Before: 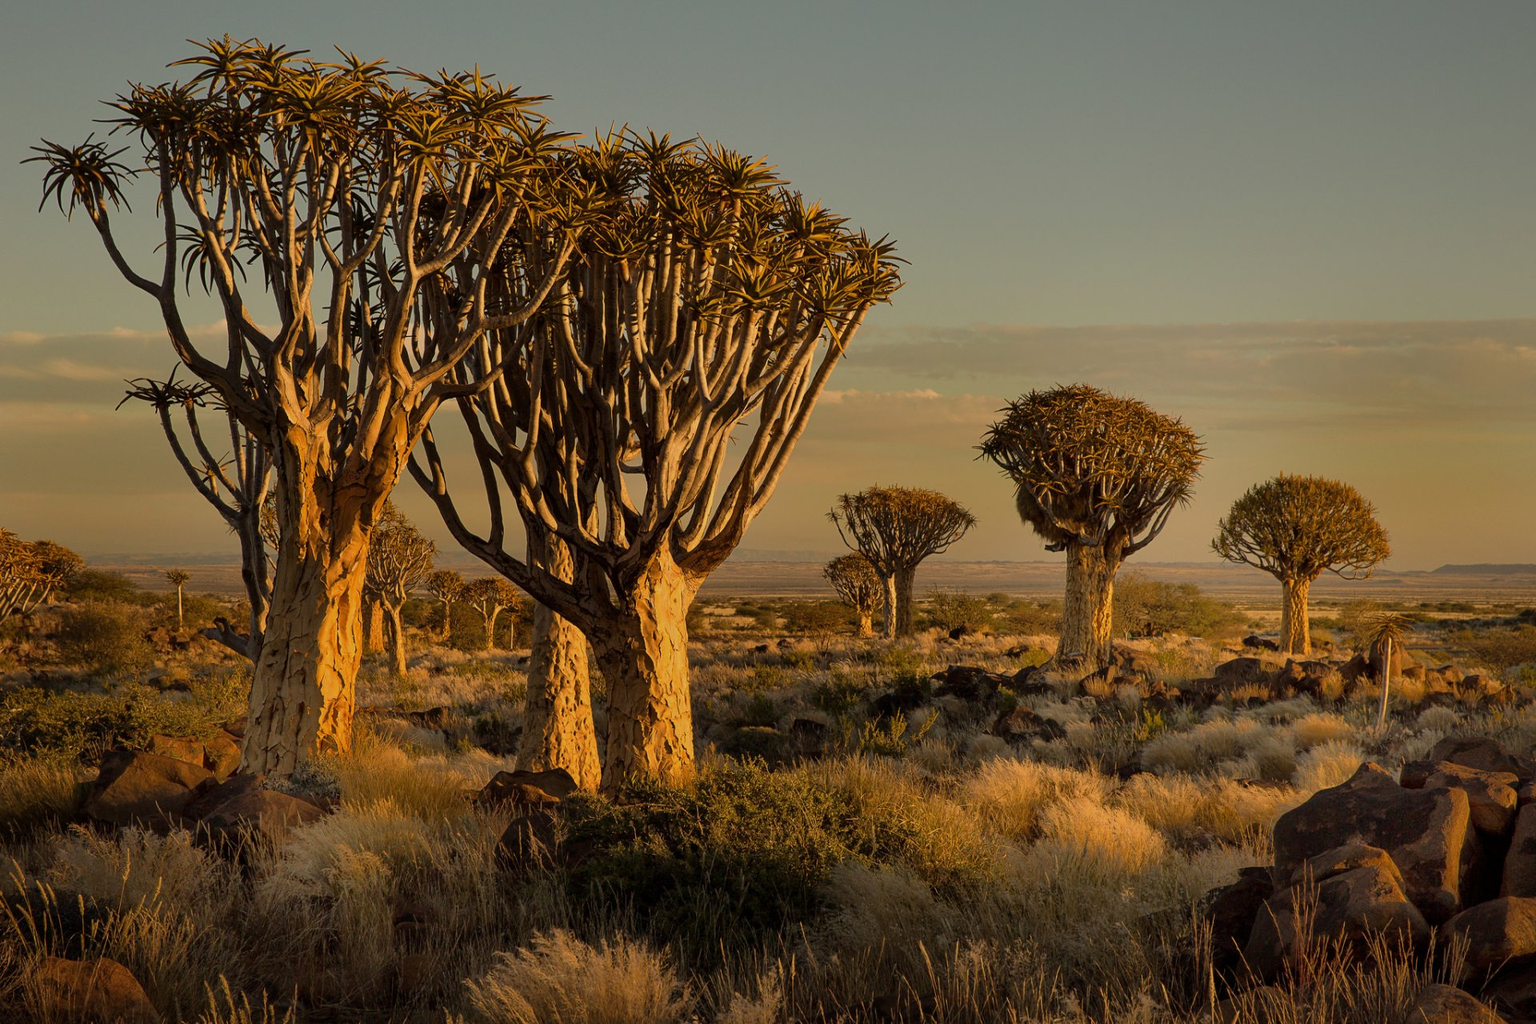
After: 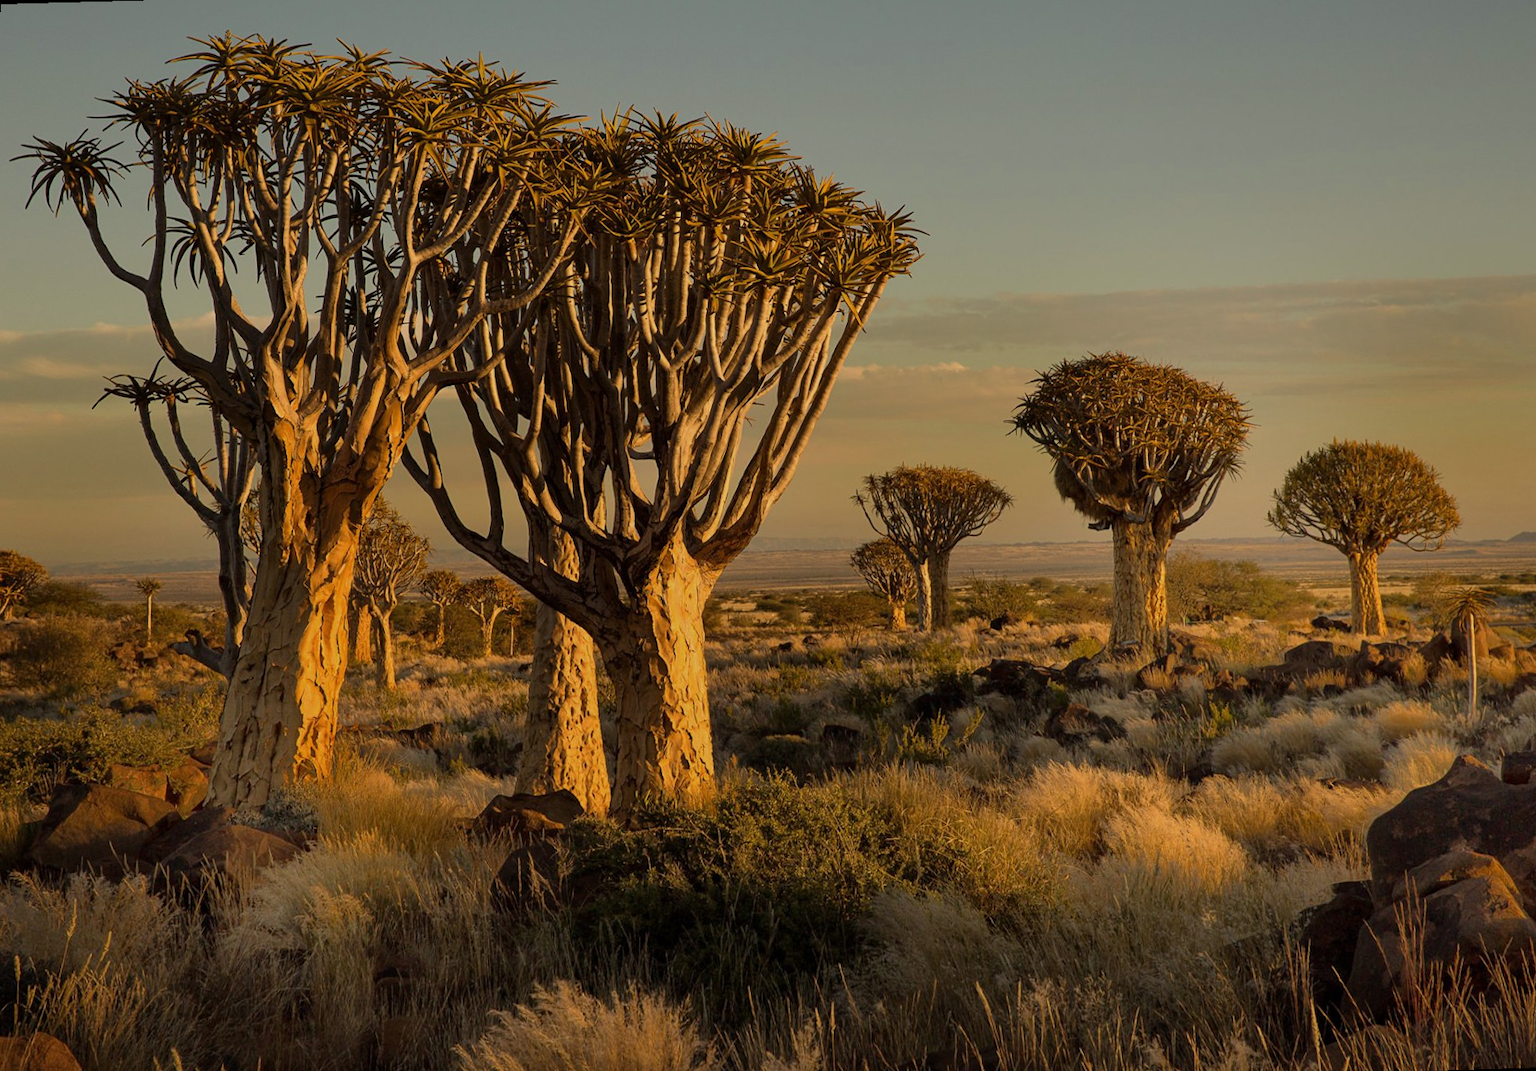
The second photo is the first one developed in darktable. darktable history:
white balance: red 0.988, blue 1.017
rotate and perspective: rotation -1.68°, lens shift (vertical) -0.146, crop left 0.049, crop right 0.912, crop top 0.032, crop bottom 0.96
